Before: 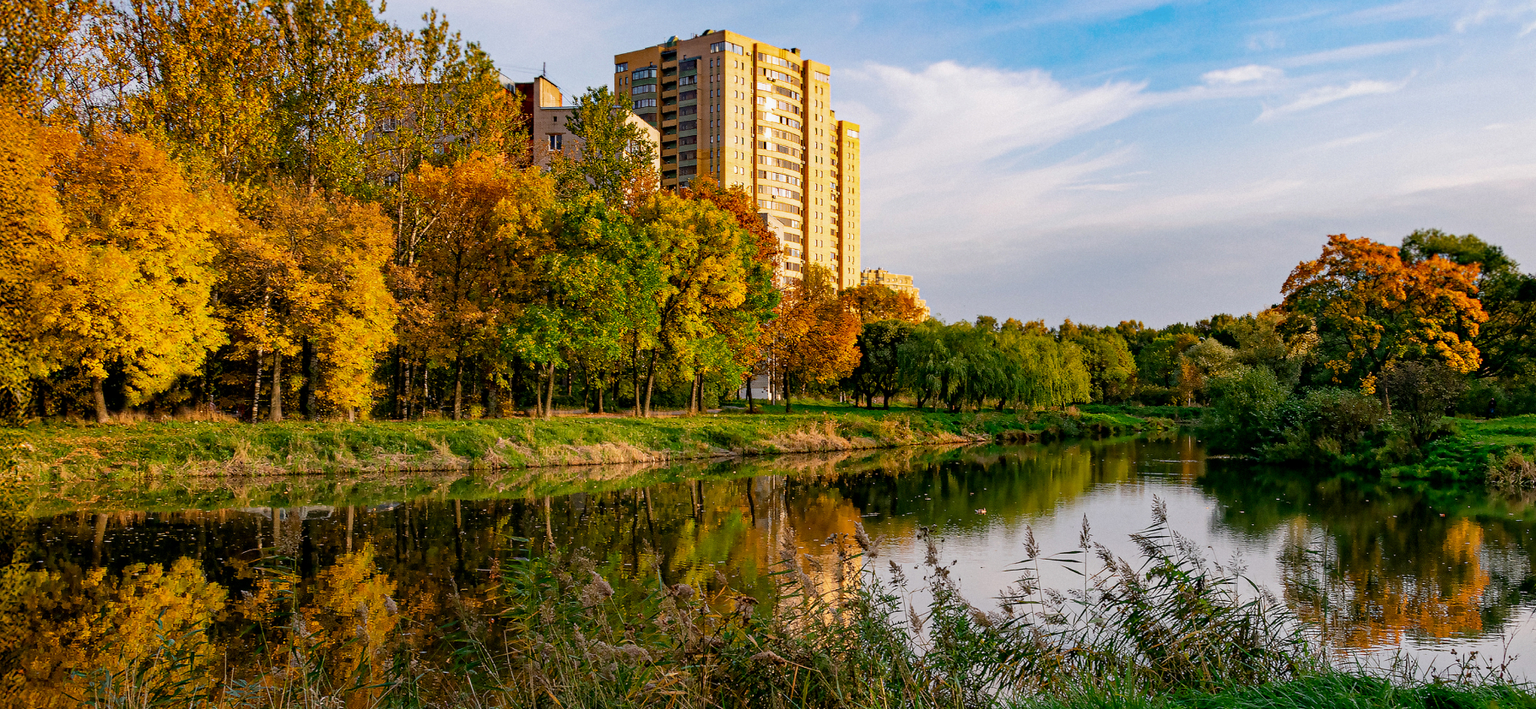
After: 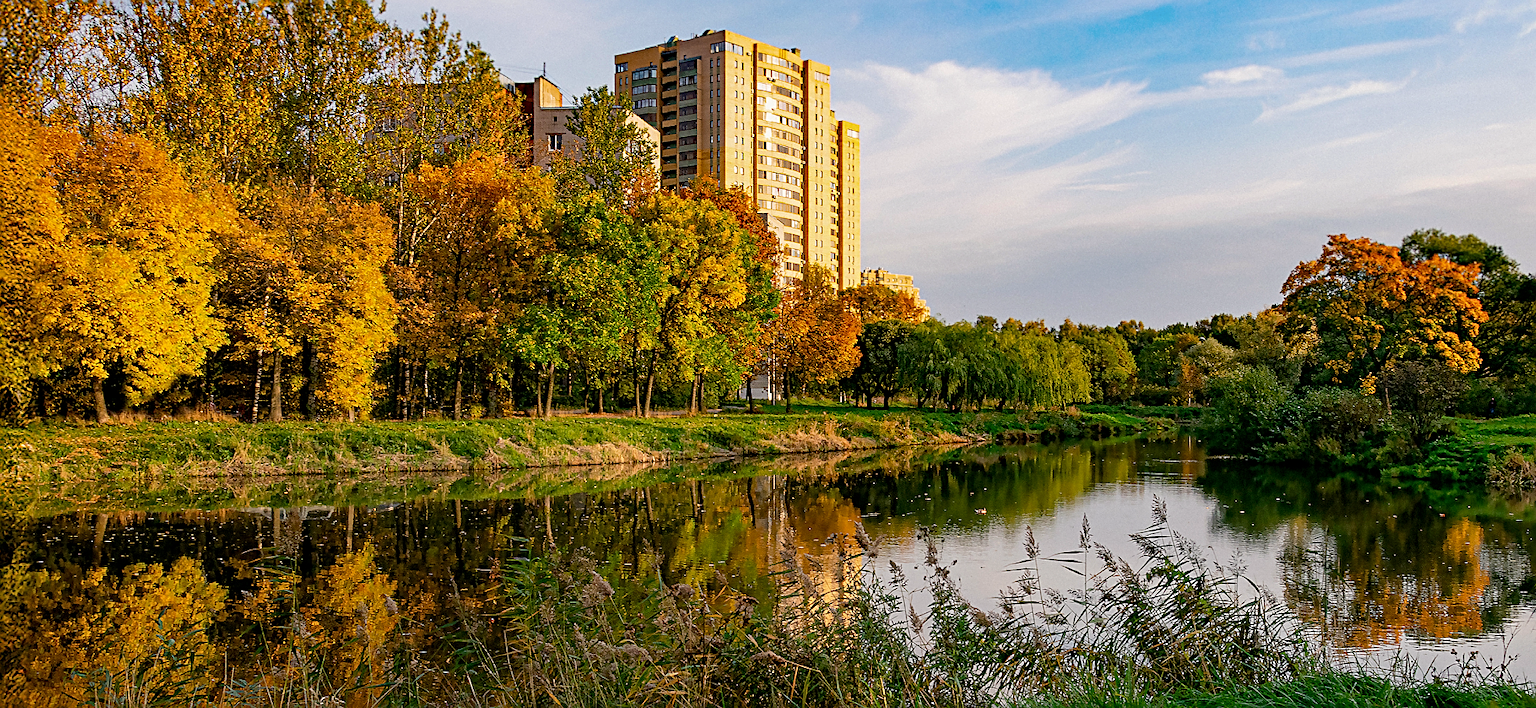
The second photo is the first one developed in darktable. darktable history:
color correction: highlights b* 3.01
sharpen: amount 0.575
